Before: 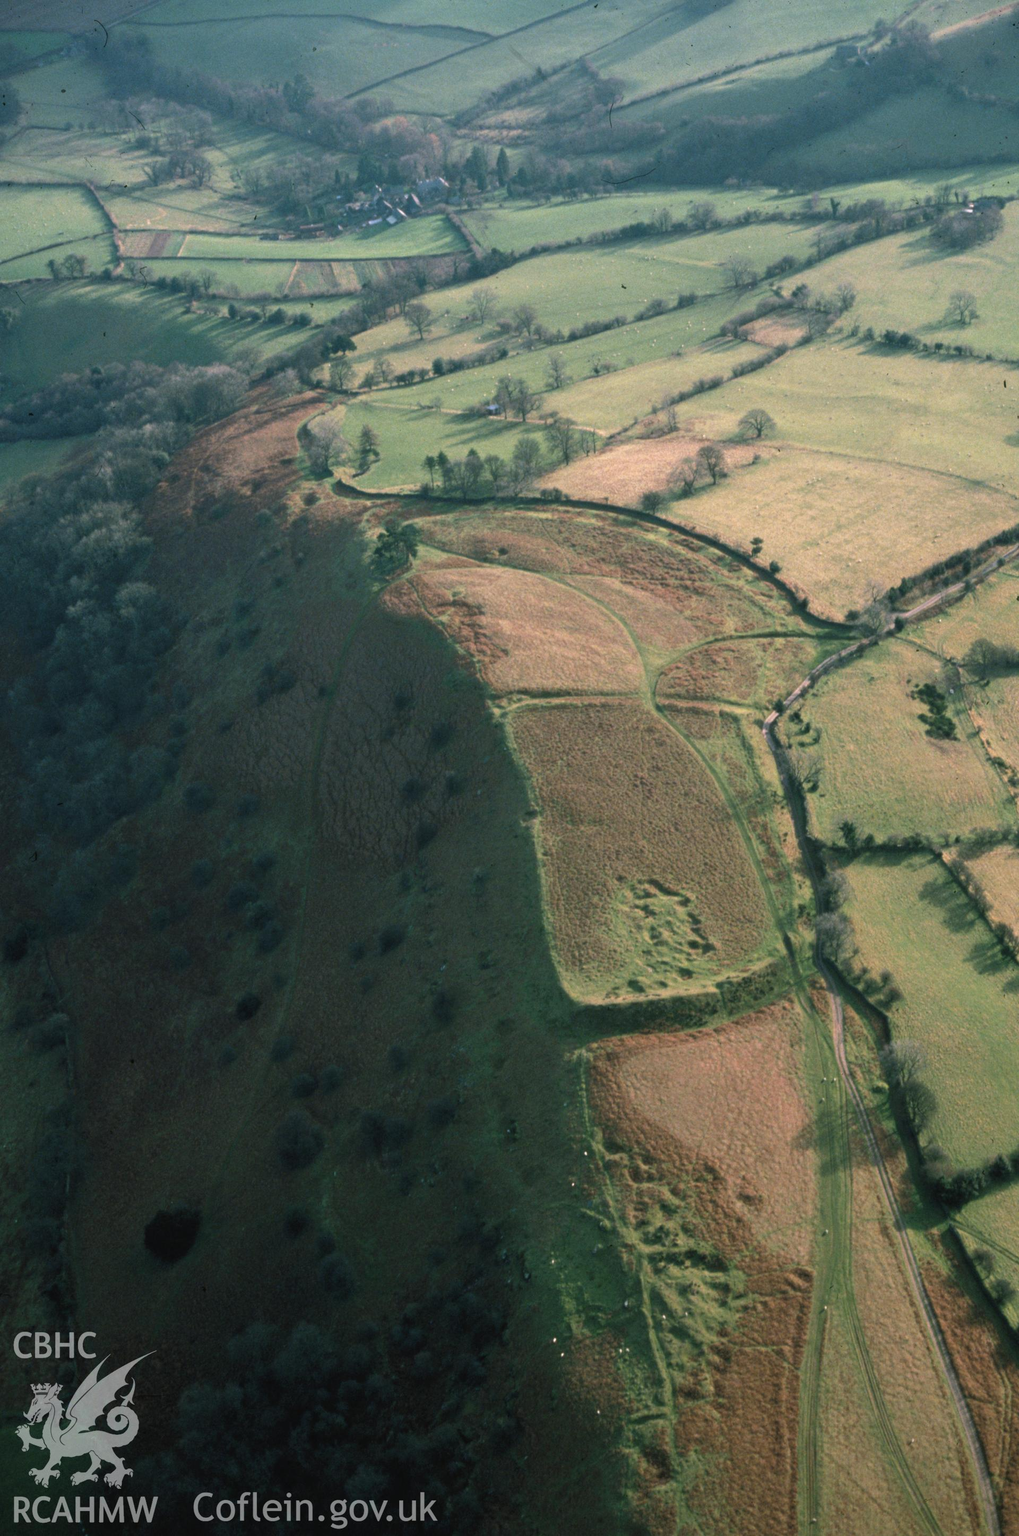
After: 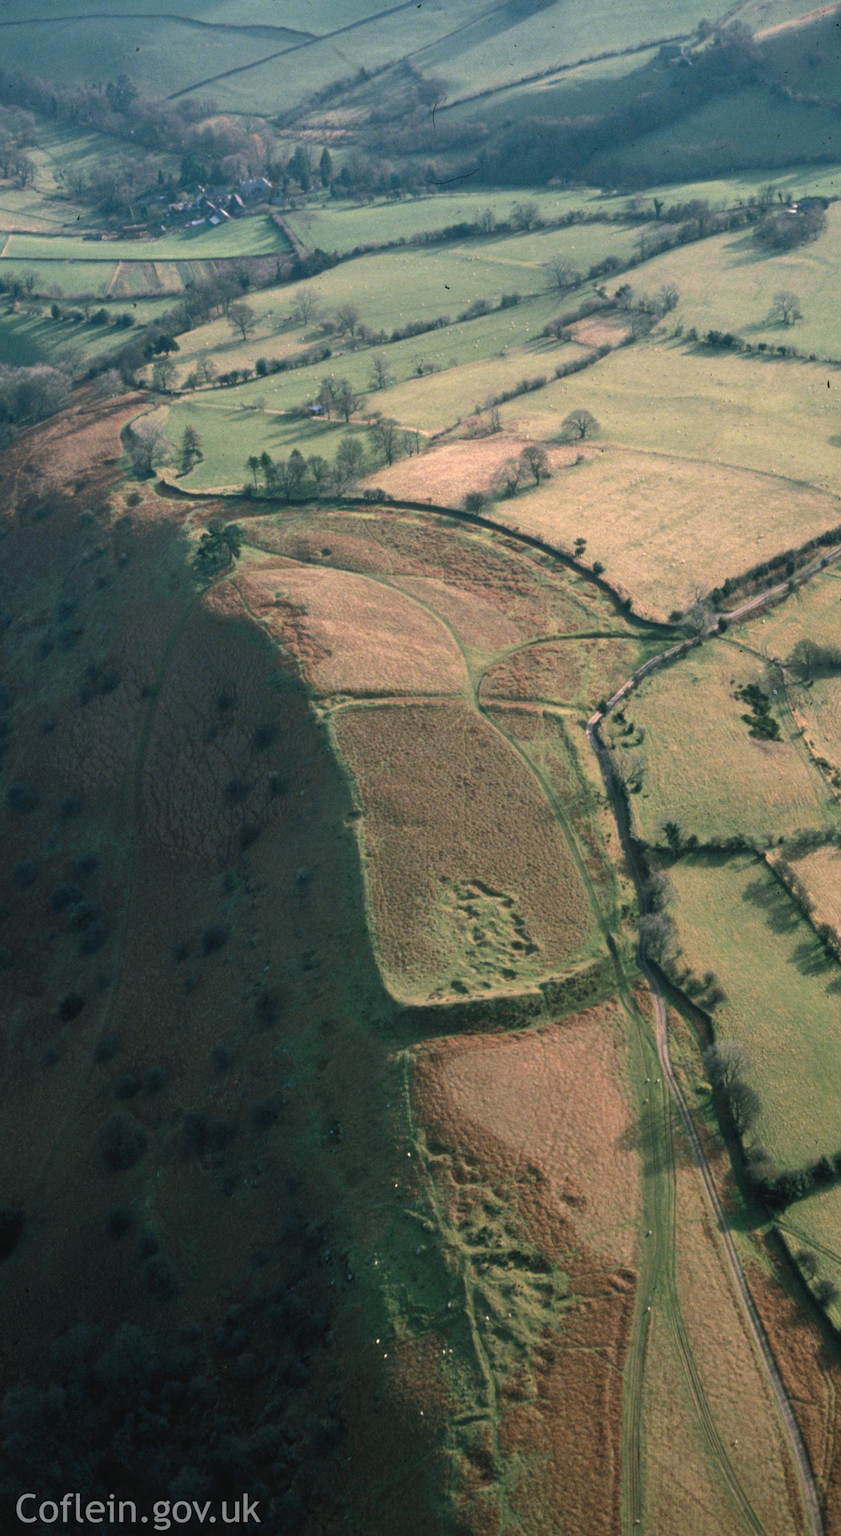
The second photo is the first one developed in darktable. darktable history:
crop: left 17.441%, bottom 0.043%
